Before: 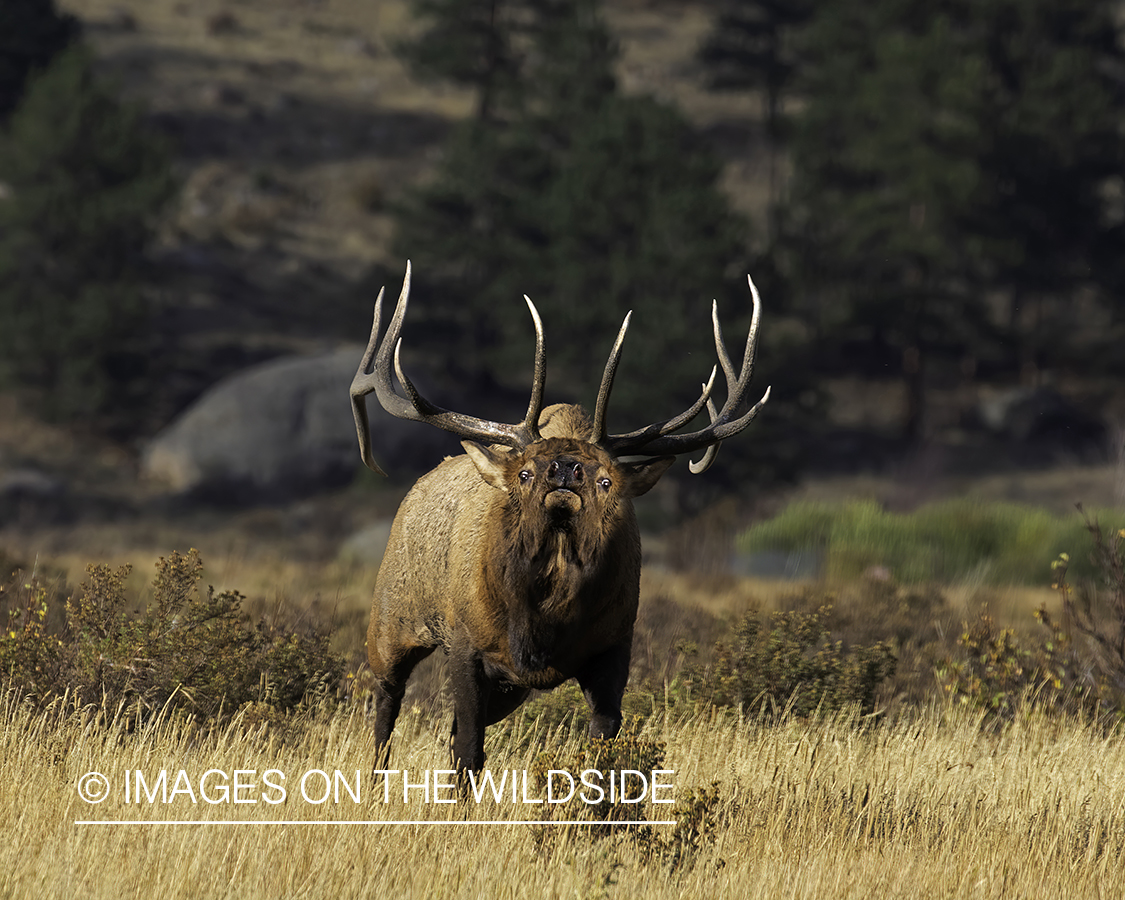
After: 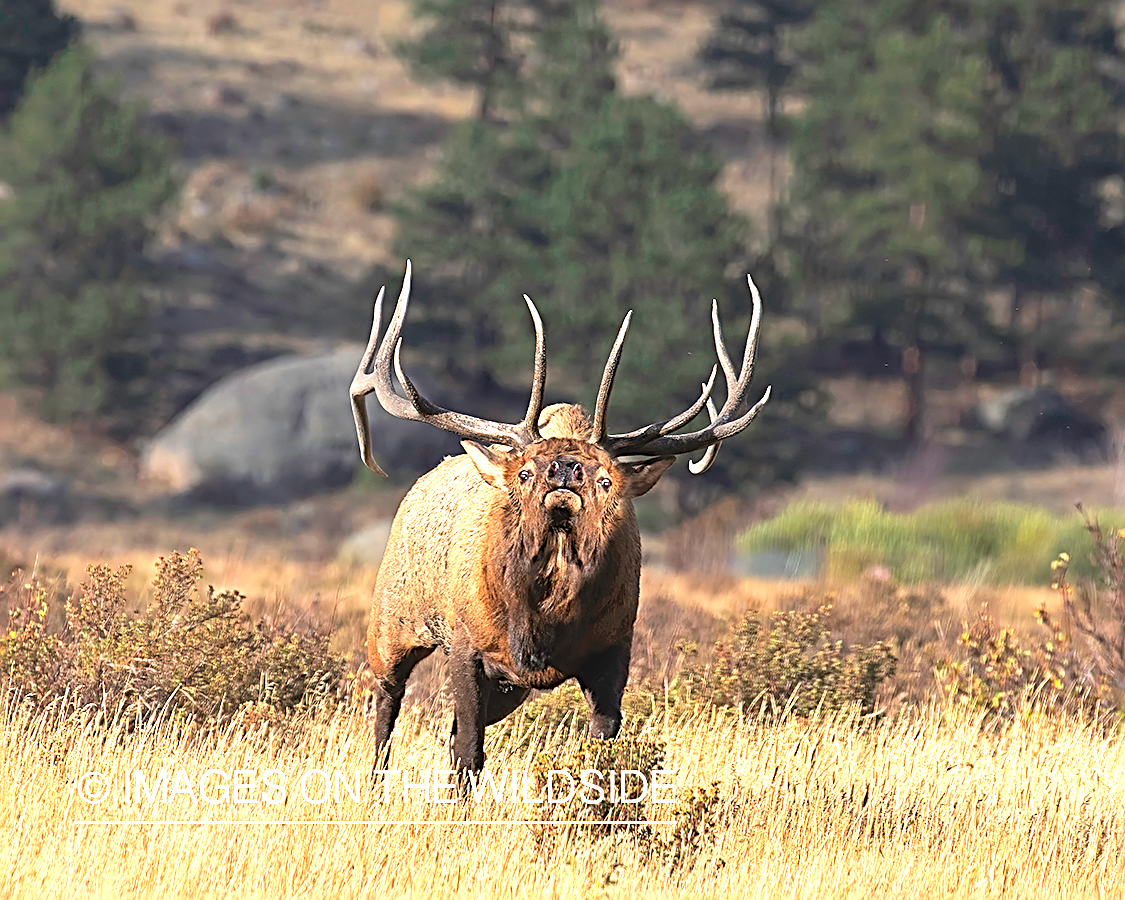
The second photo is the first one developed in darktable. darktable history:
sharpen: radius 2.817, amount 0.715
color balance: lift [1.007, 1, 1, 1], gamma [1.097, 1, 1, 1]
exposure: black level correction 0.001, exposure 0.5 EV, compensate exposure bias true, compensate highlight preservation false
